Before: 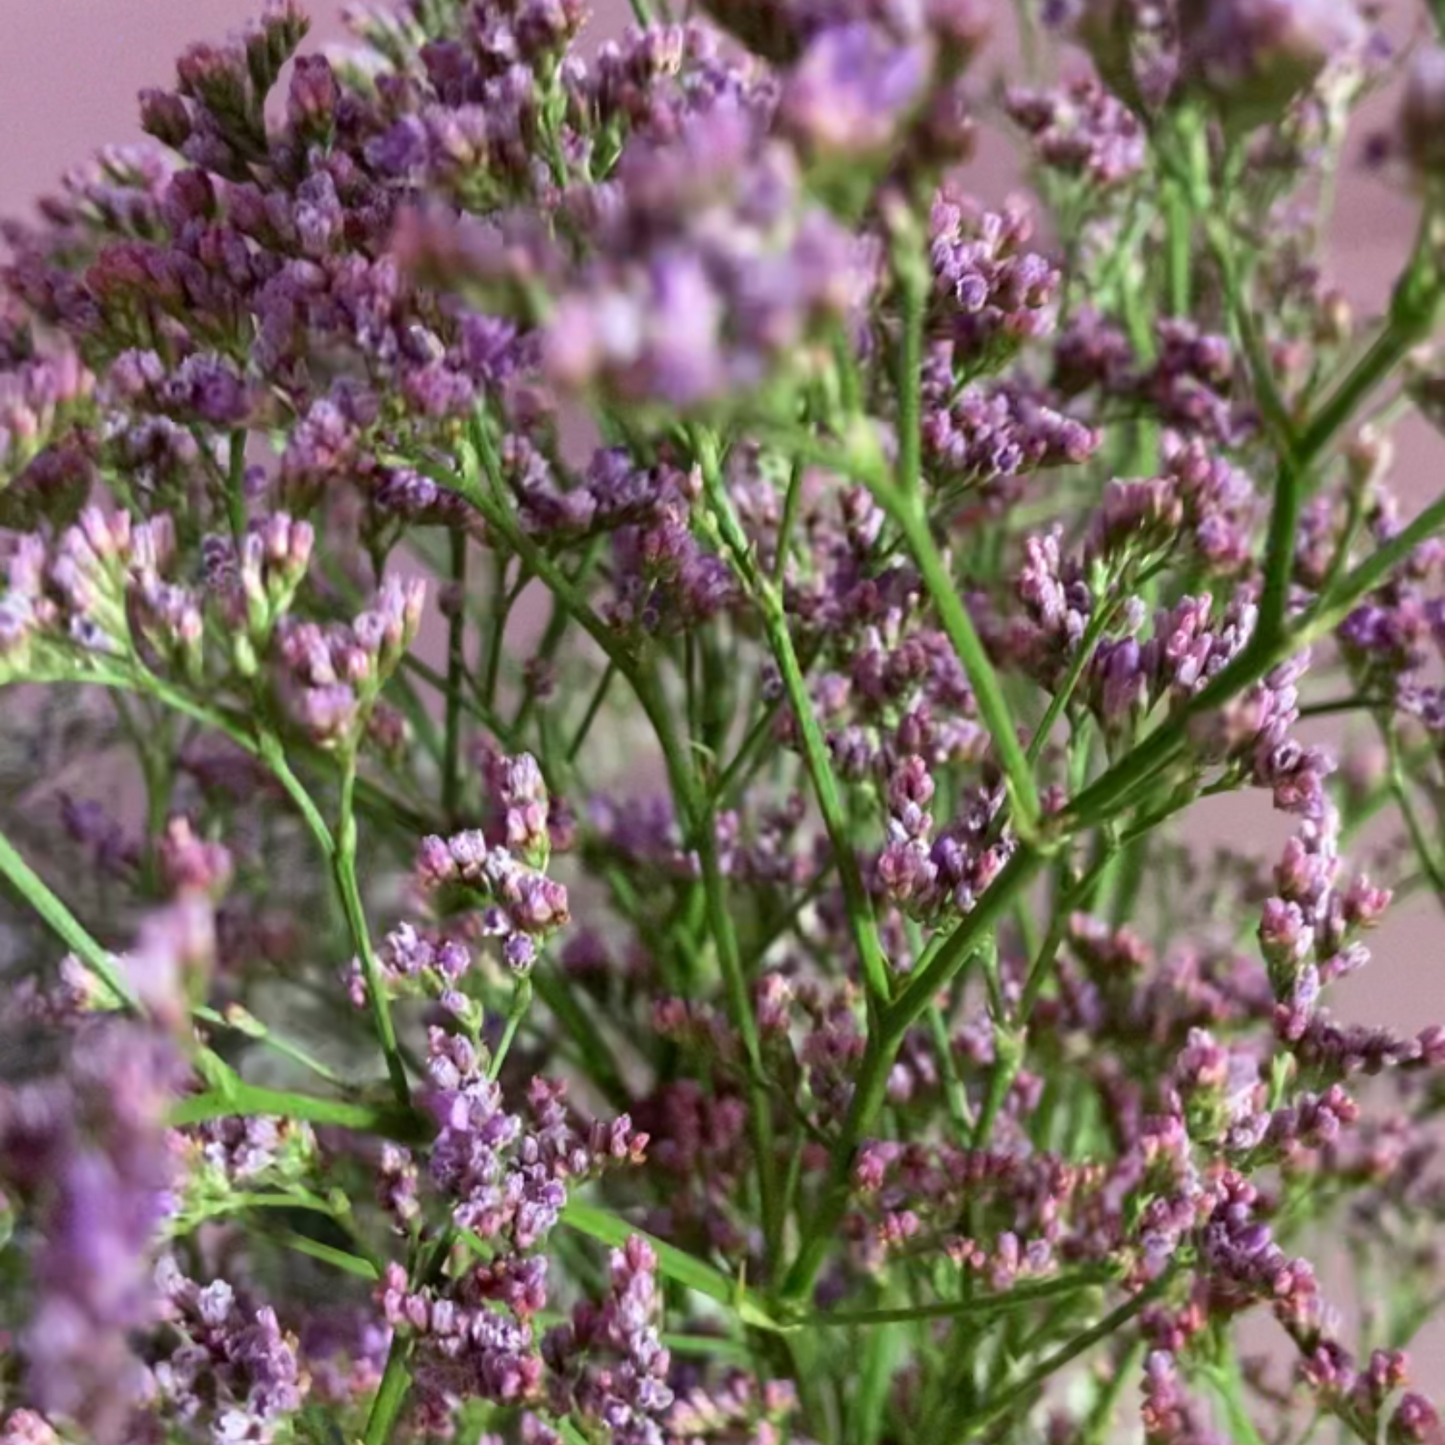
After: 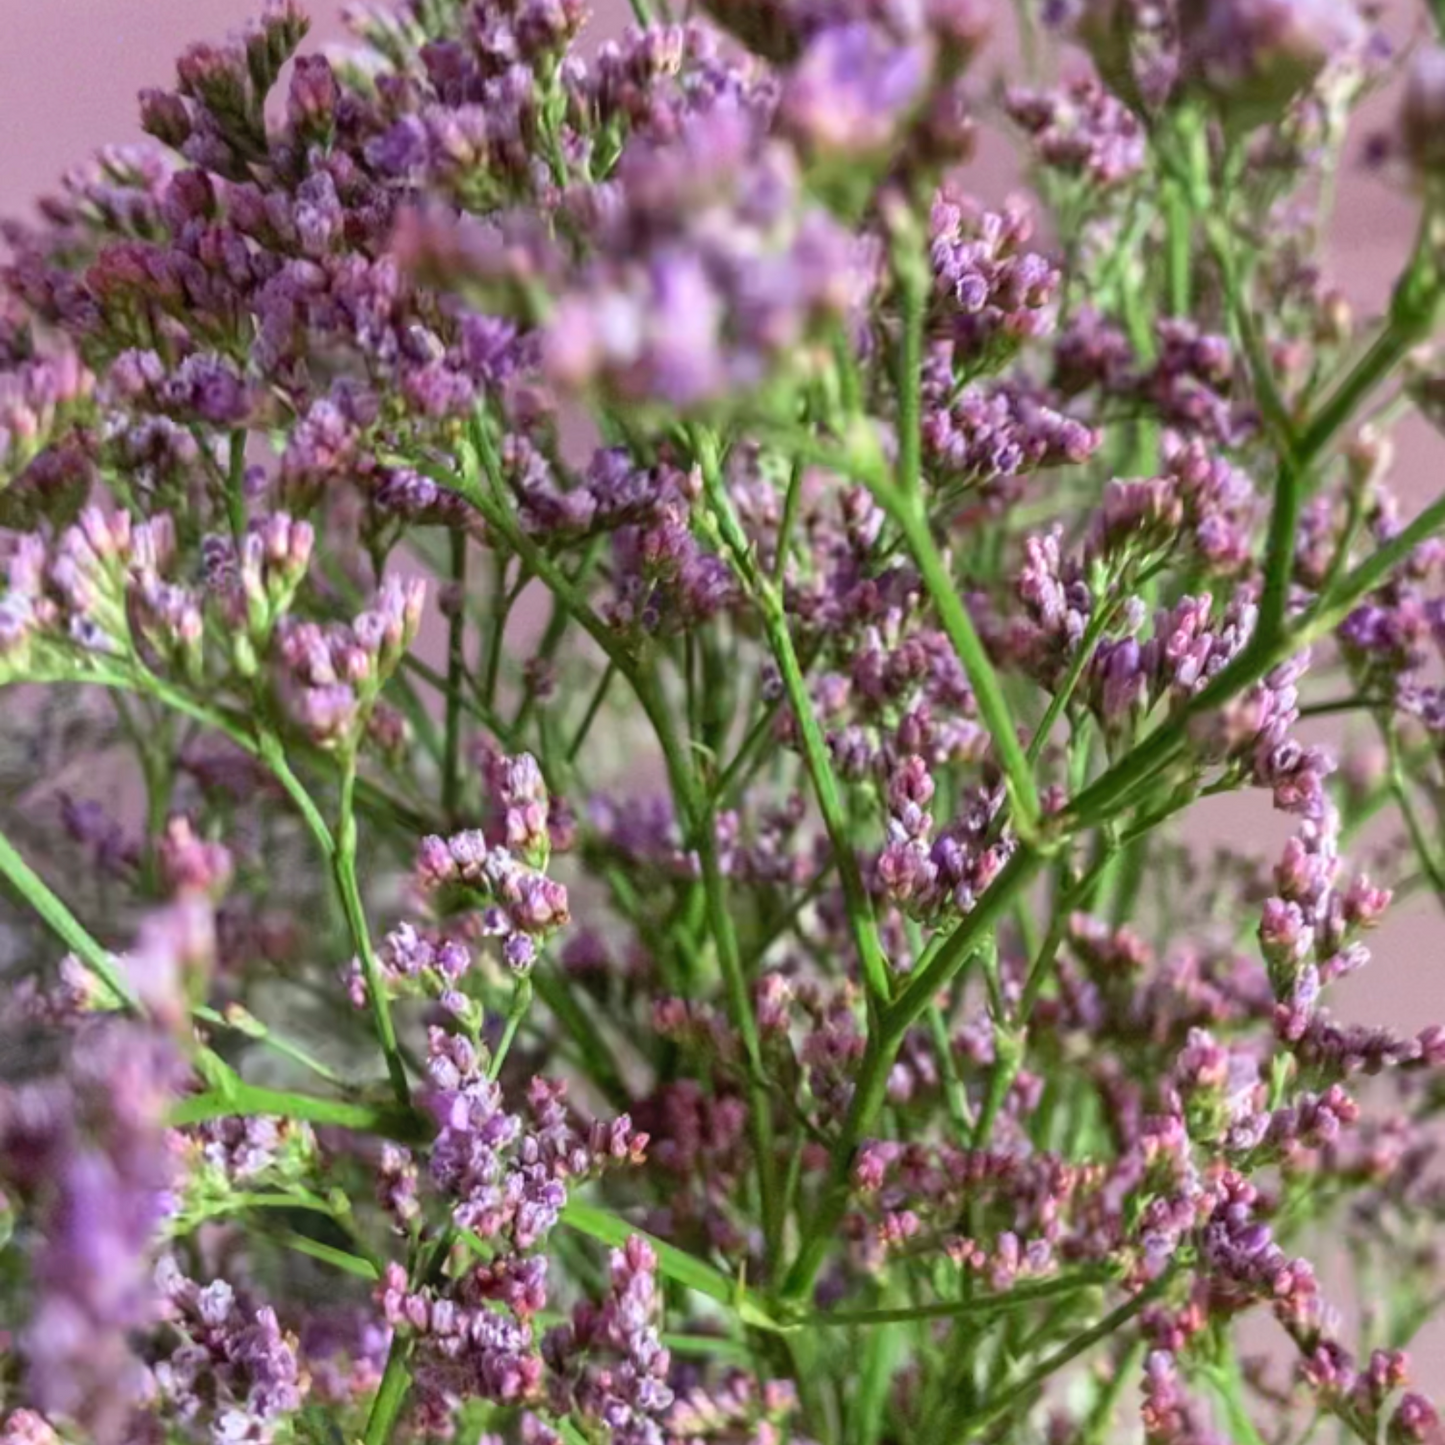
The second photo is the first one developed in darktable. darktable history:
local contrast: on, module defaults
contrast brightness saturation: contrast -0.1, brightness 0.05, saturation 0.08
